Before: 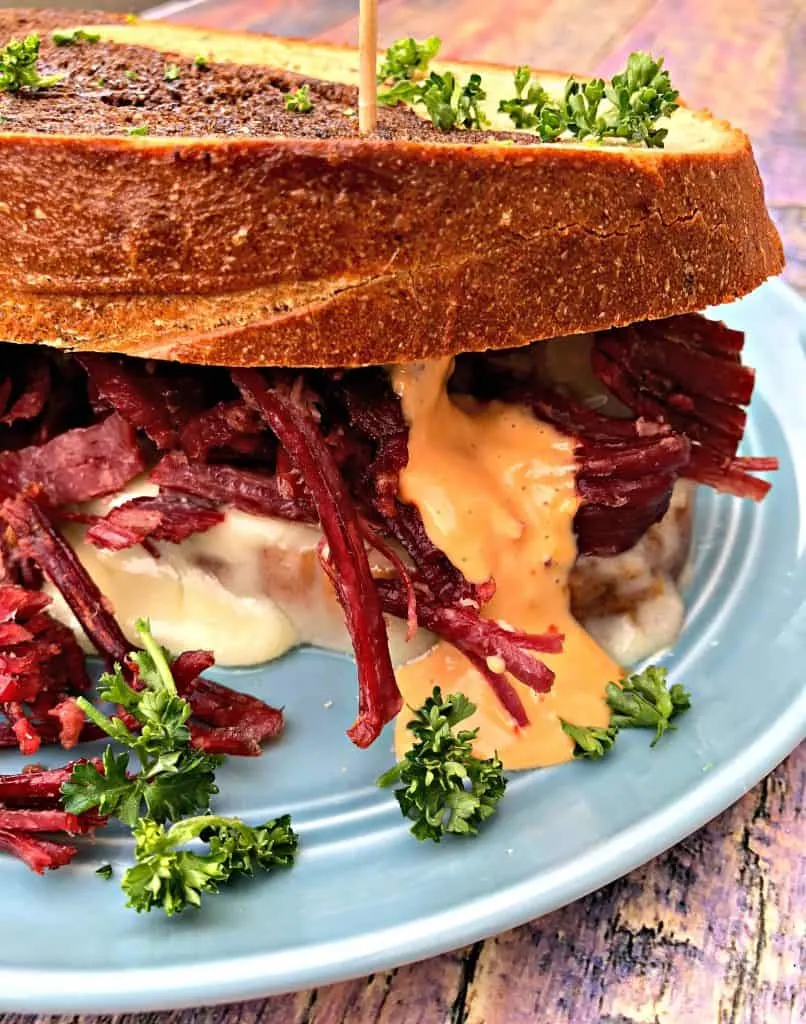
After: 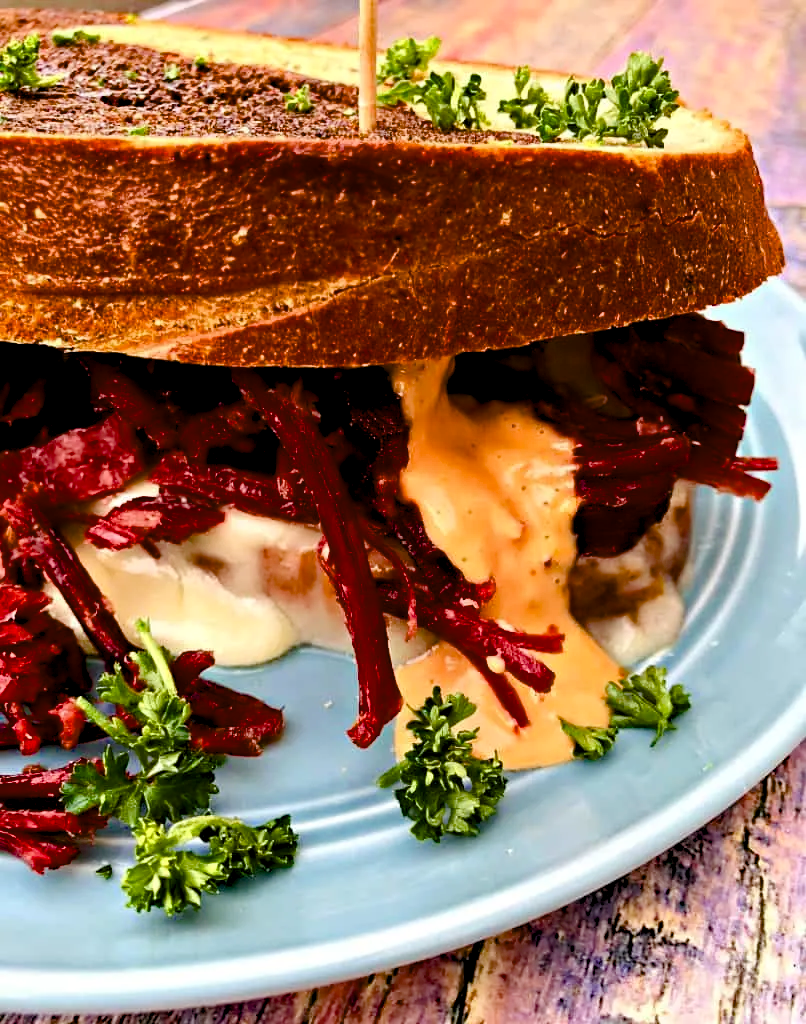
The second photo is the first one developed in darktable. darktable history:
levels: mode automatic, black 3.89%, white 99.91%, levels [0.052, 0.496, 0.908]
color balance rgb: power › chroma 0.265%, power › hue 60.9°, global offset › luminance -0.376%, perceptual saturation grading › global saturation 20%, perceptual saturation grading › highlights -25.38%, perceptual saturation grading › shadows 49.406%, global vibrance -7.314%, contrast -12.481%, saturation formula JzAzBz (2021)
